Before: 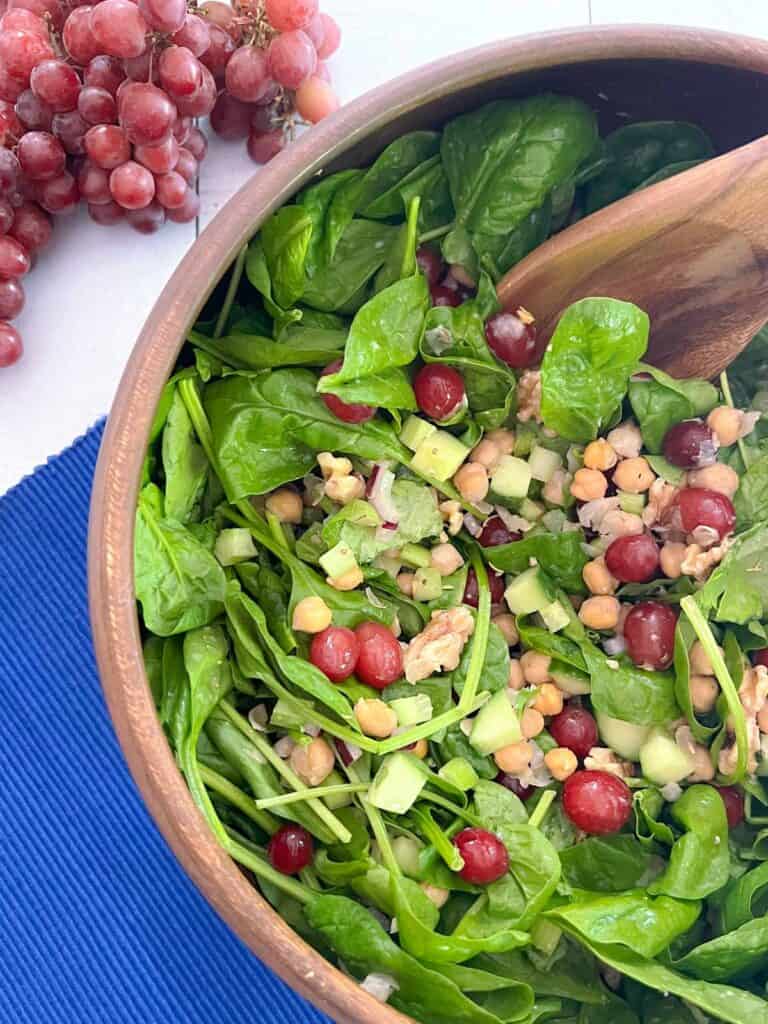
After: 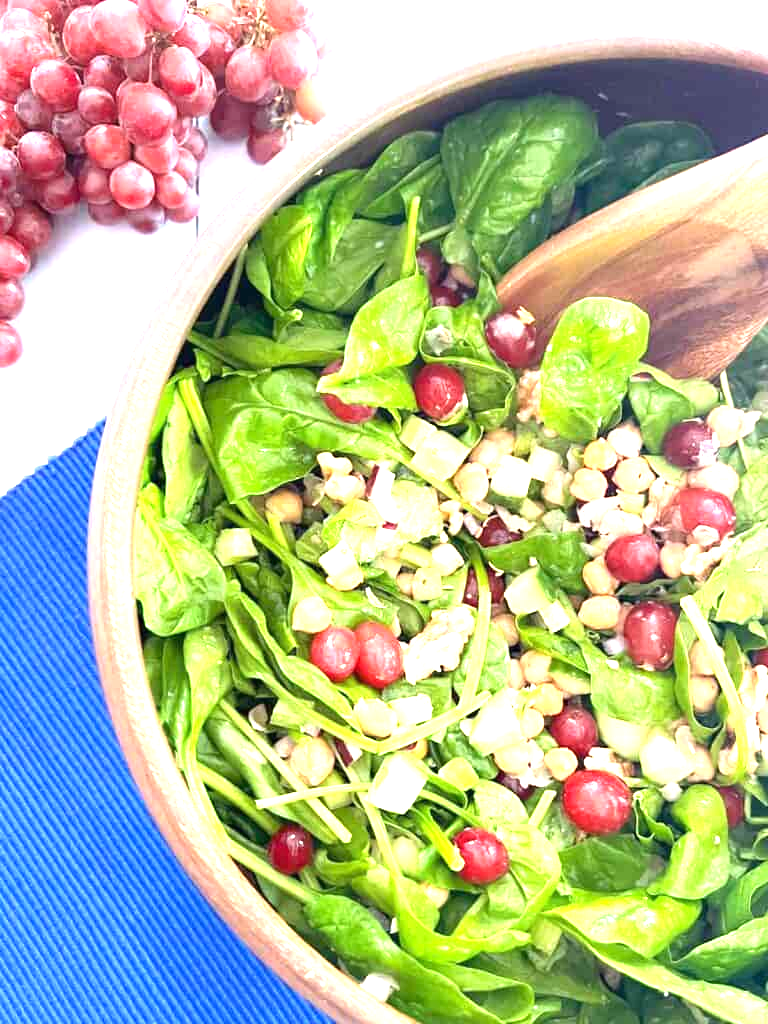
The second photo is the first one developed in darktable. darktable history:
exposure: black level correction 0, exposure 1.513 EV, compensate highlight preservation false
